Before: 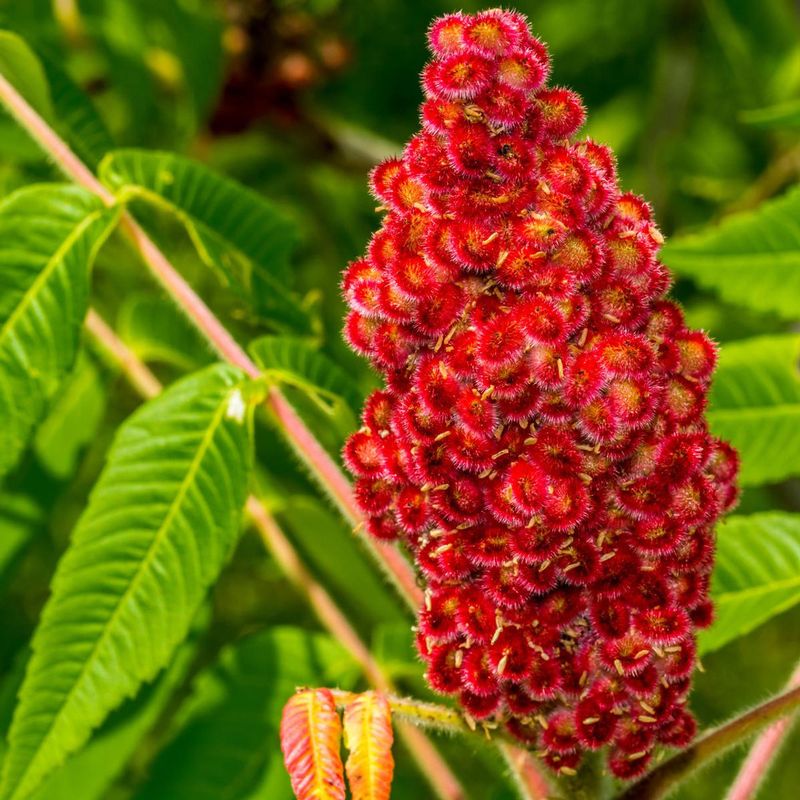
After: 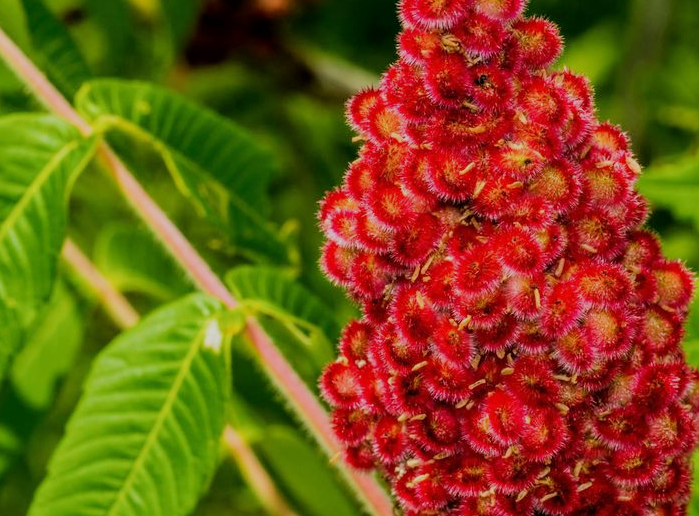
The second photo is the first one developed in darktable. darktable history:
crop: left 2.994%, top 8.845%, right 9.606%, bottom 26.57%
filmic rgb: black relative exposure -7.65 EV, white relative exposure 4.56 EV, hardness 3.61, iterations of high-quality reconstruction 0
